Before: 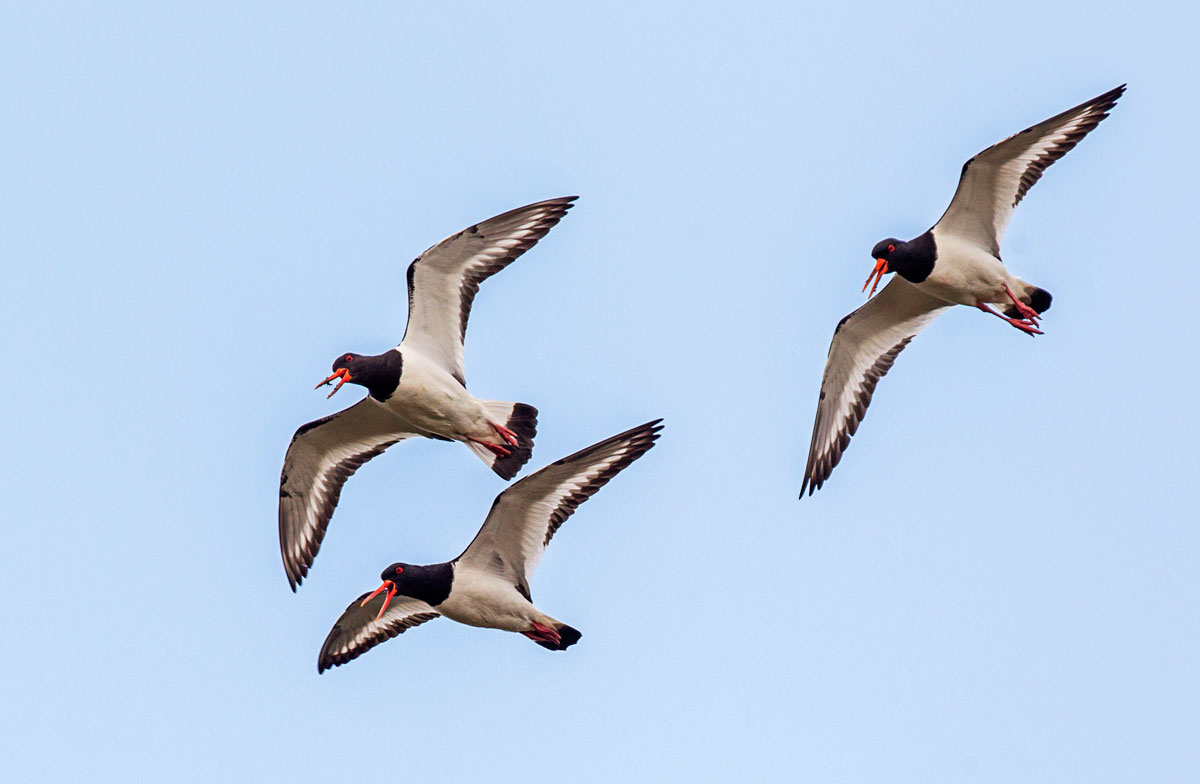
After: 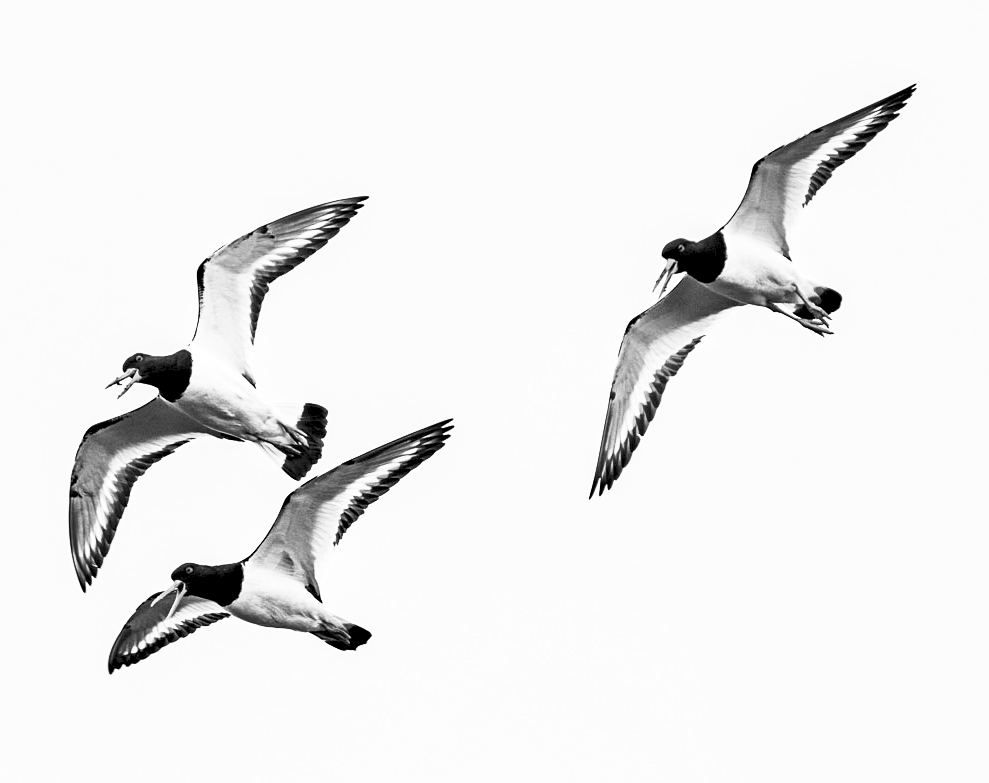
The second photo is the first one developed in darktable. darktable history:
crop: left 17.582%, bottom 0.031%
white balance: red 1.05, blue 1.072
contrast brightness saturation: contrast 0.53, brightness 0.47, saturation -1
velvia: on, module defaults
exposure: black level correction 0.007, exposure 0.093 EV, compensate highlight preservation false
color zones: curves: ch0 [(0.006, 0.385) (0.143, 0.563) (0.243, 0.321) (0.352, 0.464) (0.516, 0.456) (0.625, 0.5) (0.75, 0.5) (0.875, 0.5)]; ch1 [(0, 0.5) (0.134, 0.504) (0.246, 0.463) (0.421, 0.515) (0.5, 0.56) (0.625, 0.5) (0.75, 0.5) (0.875, 0.5)]; ch2 [(0, 0.5) (0.131, 0.426) (0.307, 0.289) (0.38, 0.188) (0.513, 0.216) (0.625, 0.548) (0.75, 0.468) (0.838, 0.396) (0.971, 0.311)]
local contrast: mode bilateral grid, contrast 20, coarseness 50, detail 120%, midtone range 0.2
